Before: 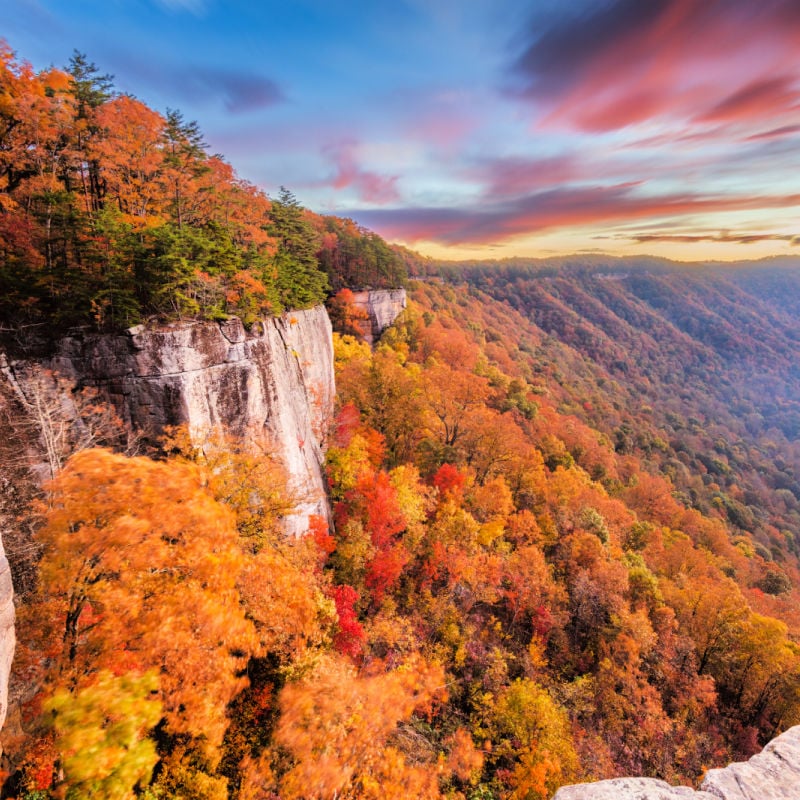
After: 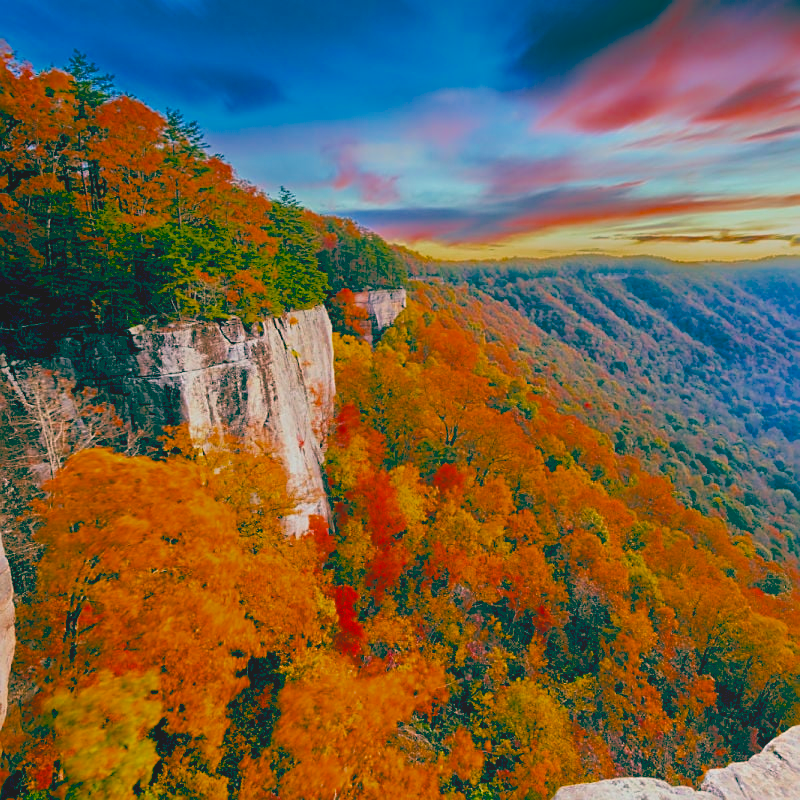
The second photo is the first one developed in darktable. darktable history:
sharpen: on, module defaults
color balance rgb: global offset › luminance -0.521%, global offset › chroma 0.903%, global offset › hue 175.28°, perceptual saturation grading › global saturation 30.612%, global vibrance 10.453%, saturation formula JzAzBz (2021)
local contrast: detail 70%
